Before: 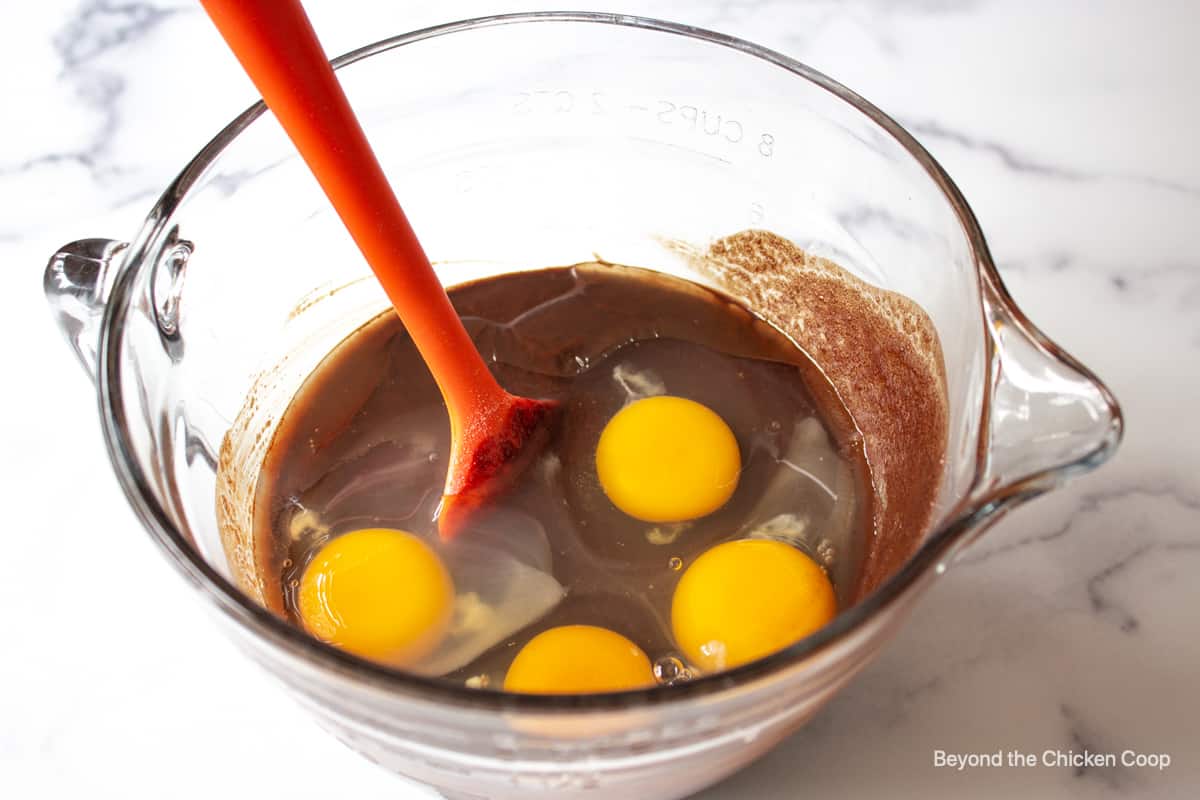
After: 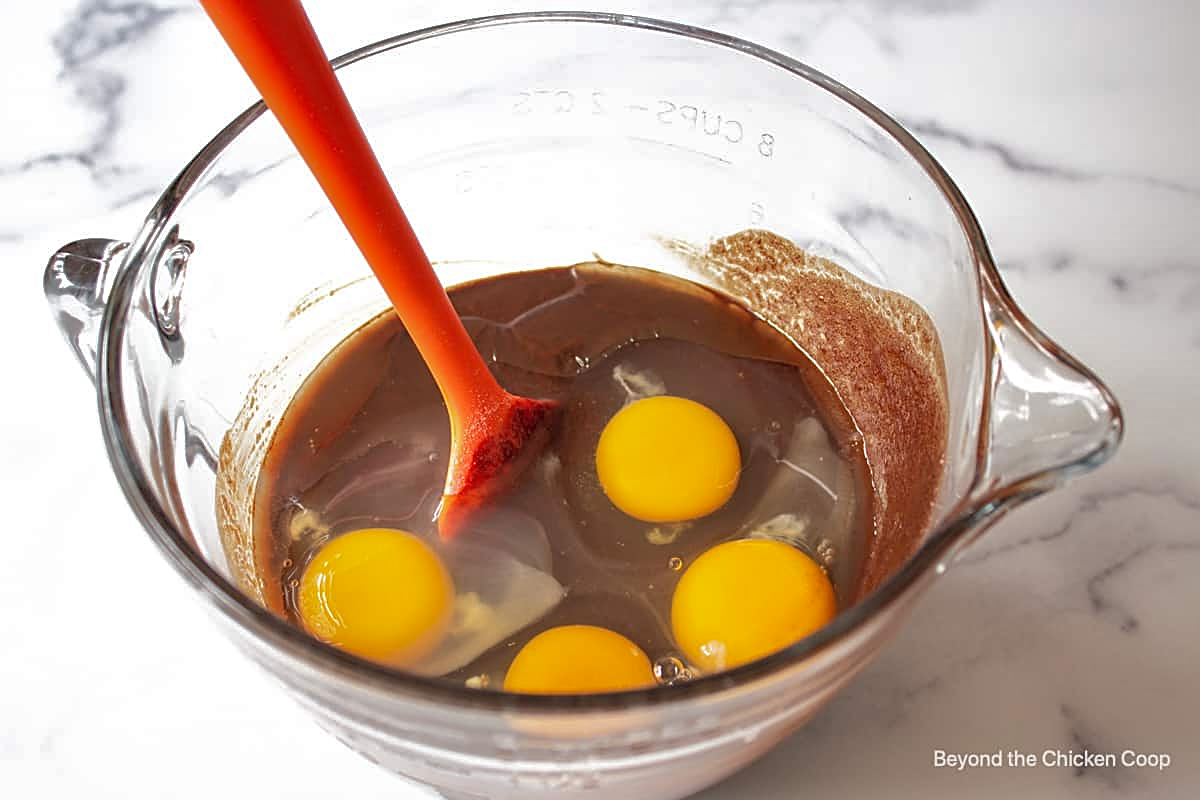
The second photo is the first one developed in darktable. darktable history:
sharpen: amount 0.578
shadows and highlights: highlights color adjustment 0.023%
